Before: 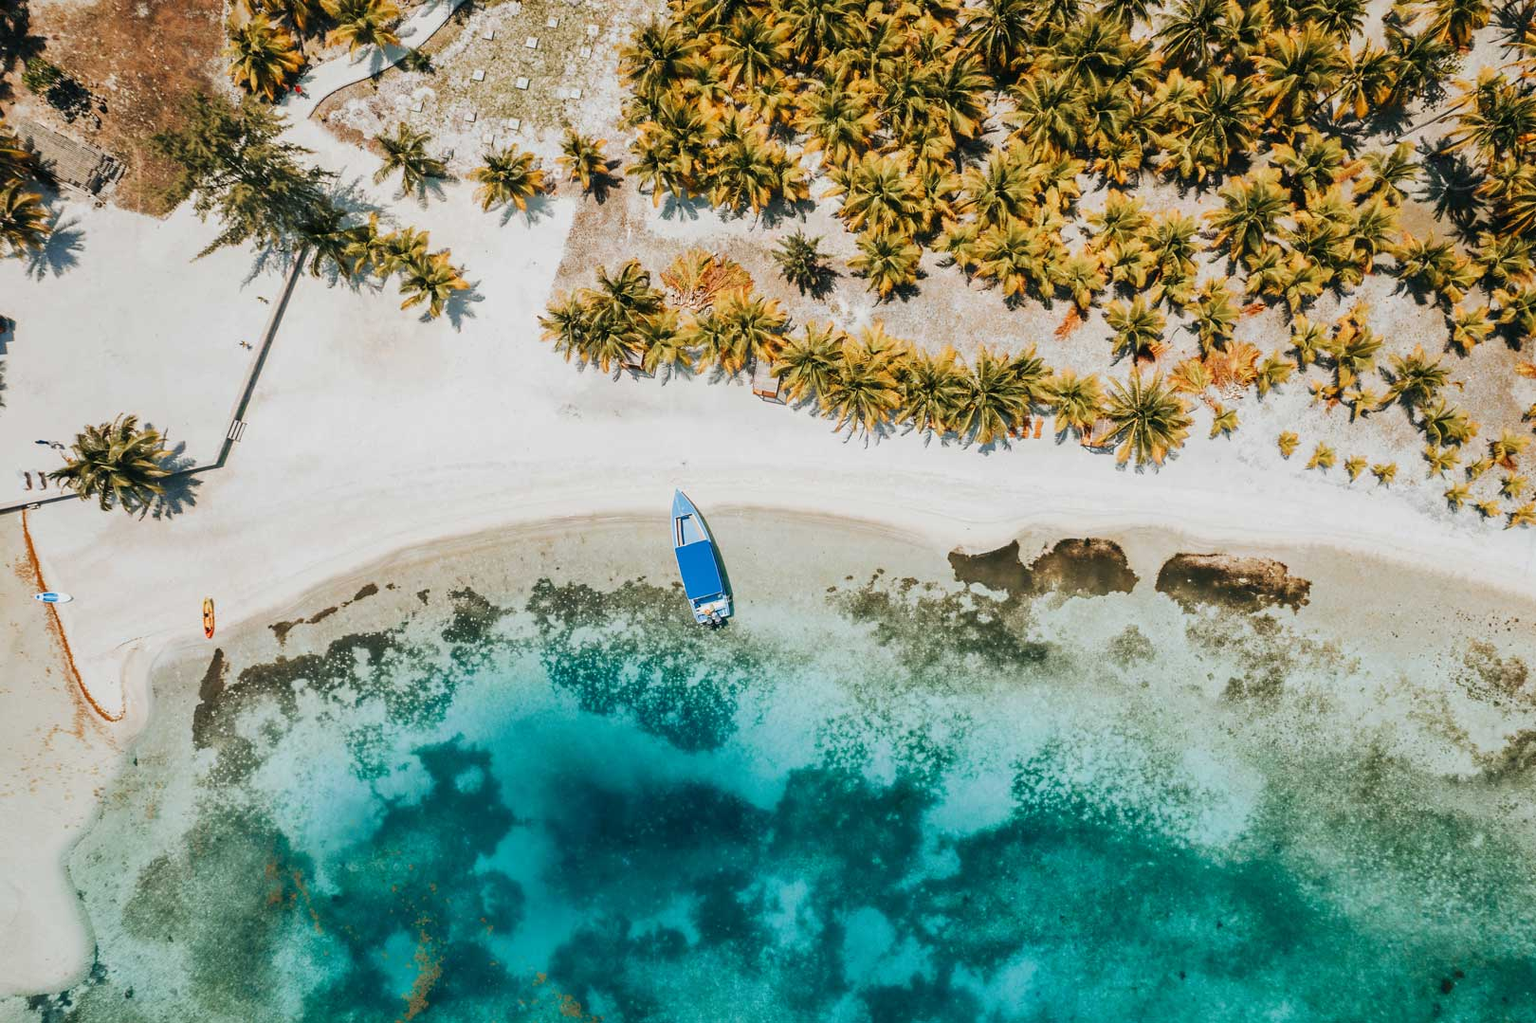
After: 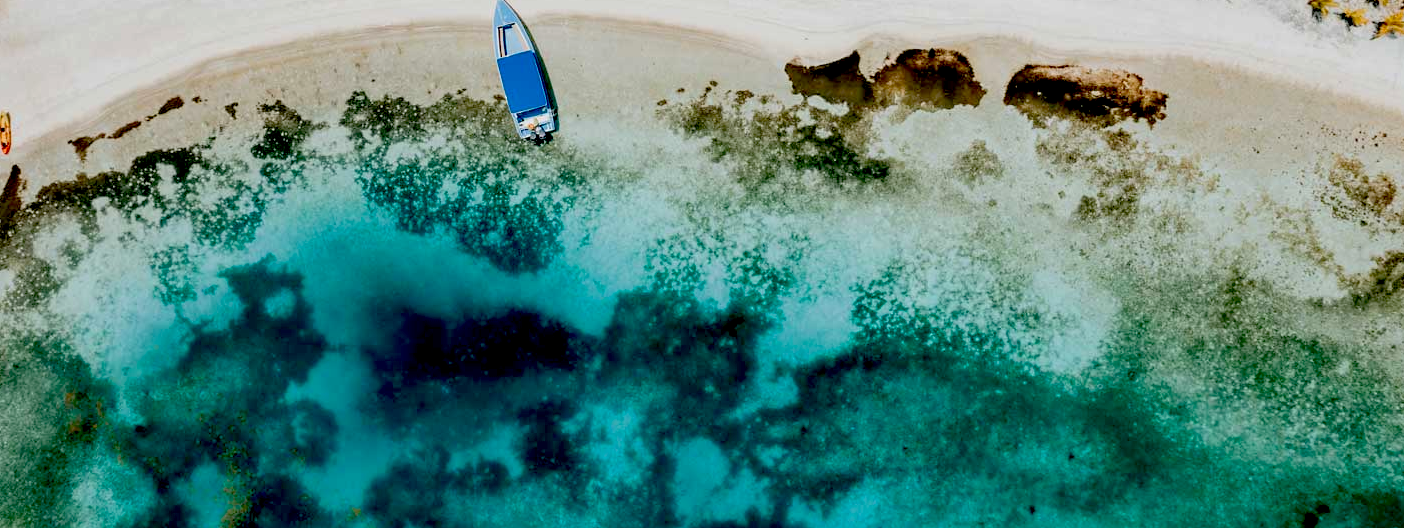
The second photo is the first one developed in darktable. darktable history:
exposure: black level correction 0.056, exposure -0.039 EV, compensate highlight preservation false
crop and rotate: left 13.306%, top 48.129%, bottom 2.928%
